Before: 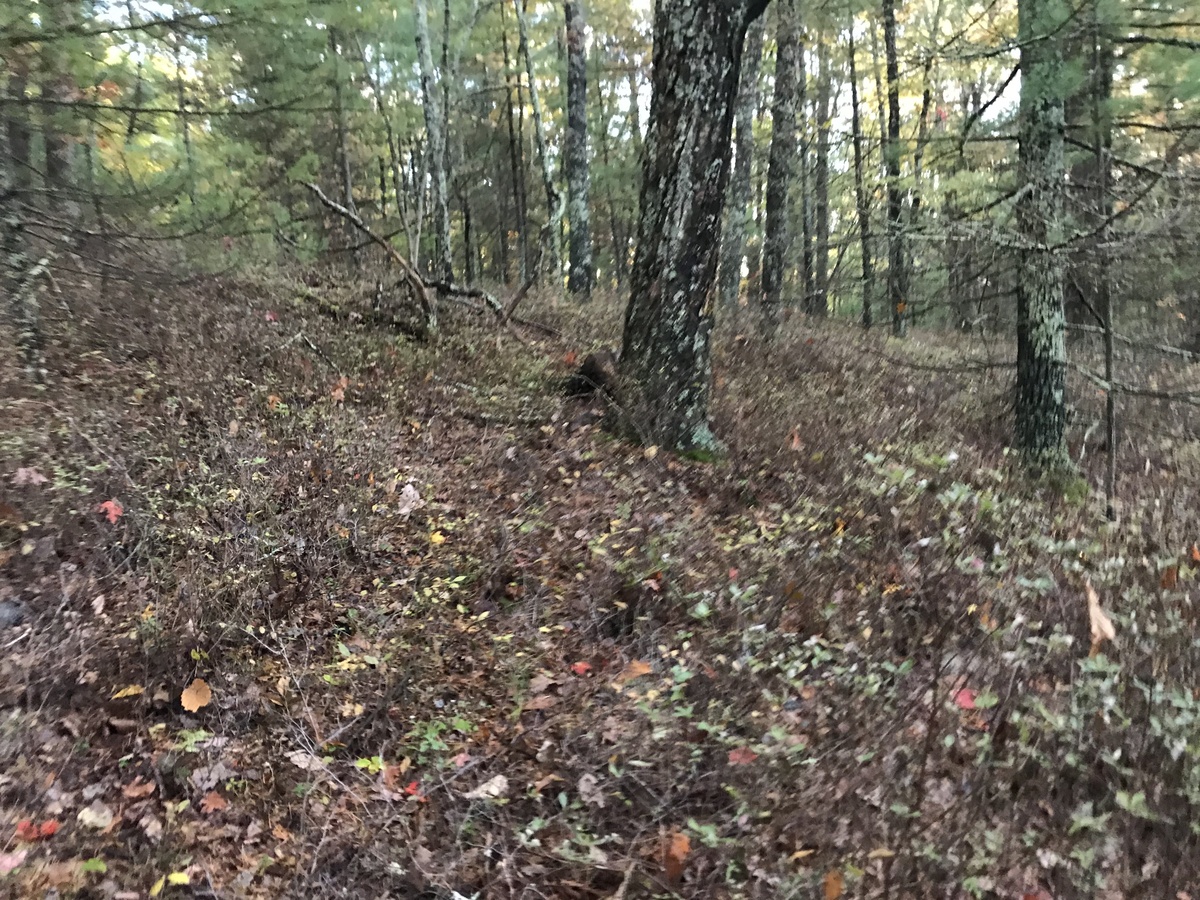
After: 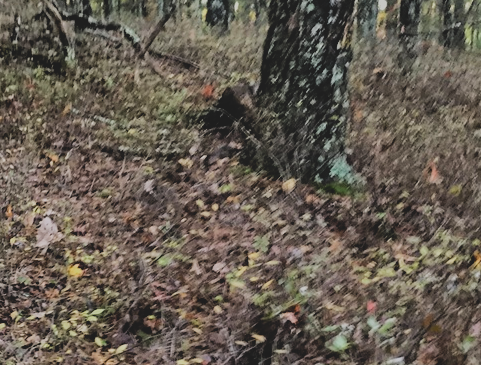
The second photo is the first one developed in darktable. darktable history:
contrast brightness saturation: contrast -0.209, saturation 0.189
crop: left 30.222%, top 29.757%, right 29.616%, bottom 29.613%
tone equalizer: -8 EV -0.001 EV, -7 EV 0.004 EV, -6 EV -0.043 EV, -5 EV 0.011 EV, -4 EV -0.027 EV, -3 EV 0.018 EV, -2 EV -0.067 EV, -1 EV -0.268 EV, +0 EV -0.59 EV
shadows and highlights: soften with gaussian
color calibration: illuminant same as pipeline (D50), adaptation none (bypass), x 0.333, y 0.334, temperature 5010.25 K
filmic rgb: black relative exposure -5.08 EV, white relative exposure 3.98 EV, hardness 2.91, contrast 1.297, highlights saturation mix -30.89%
